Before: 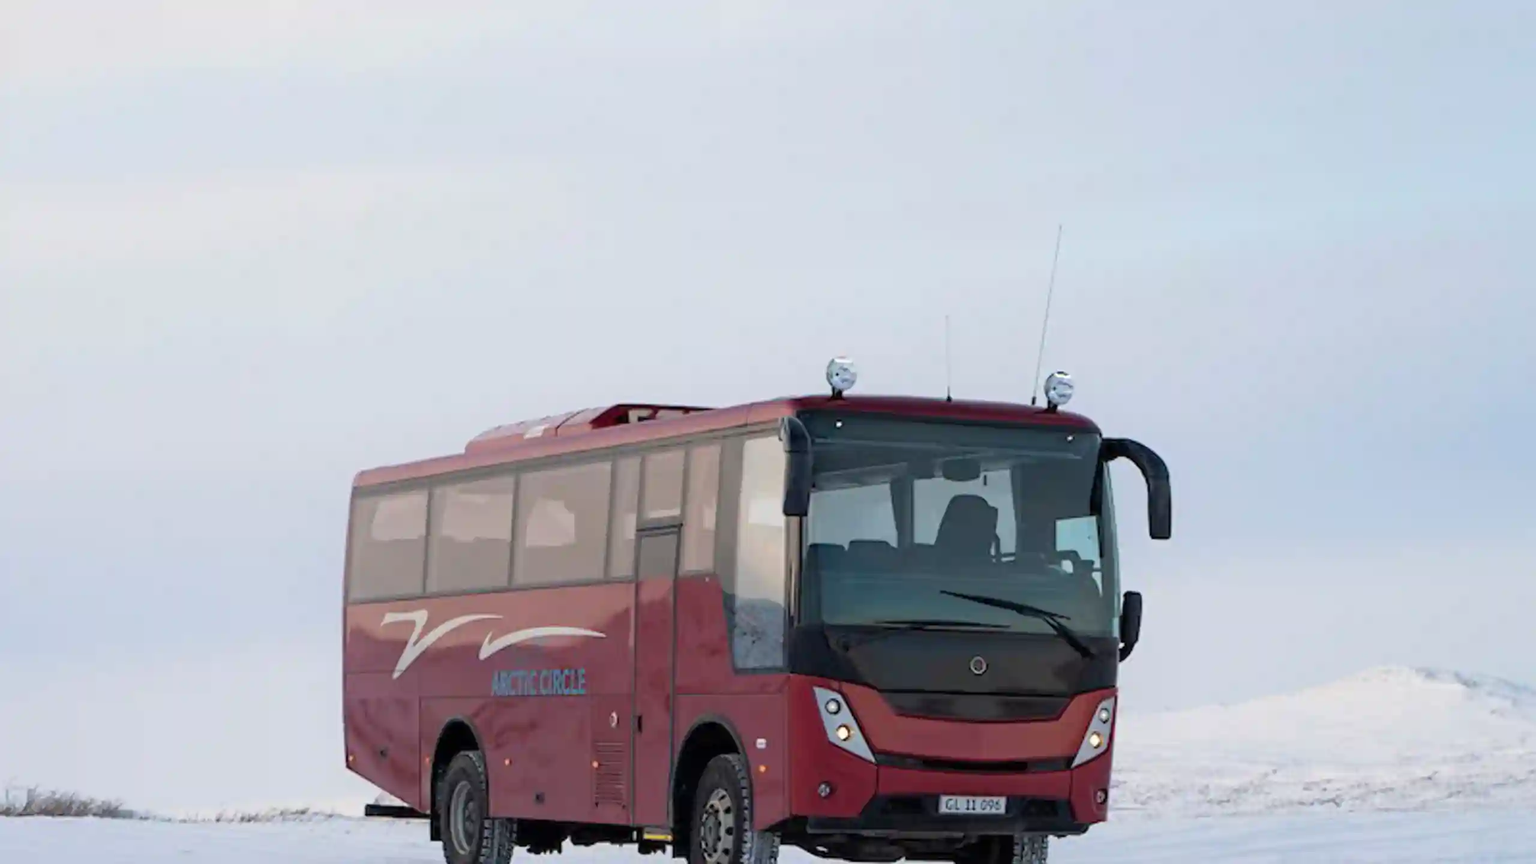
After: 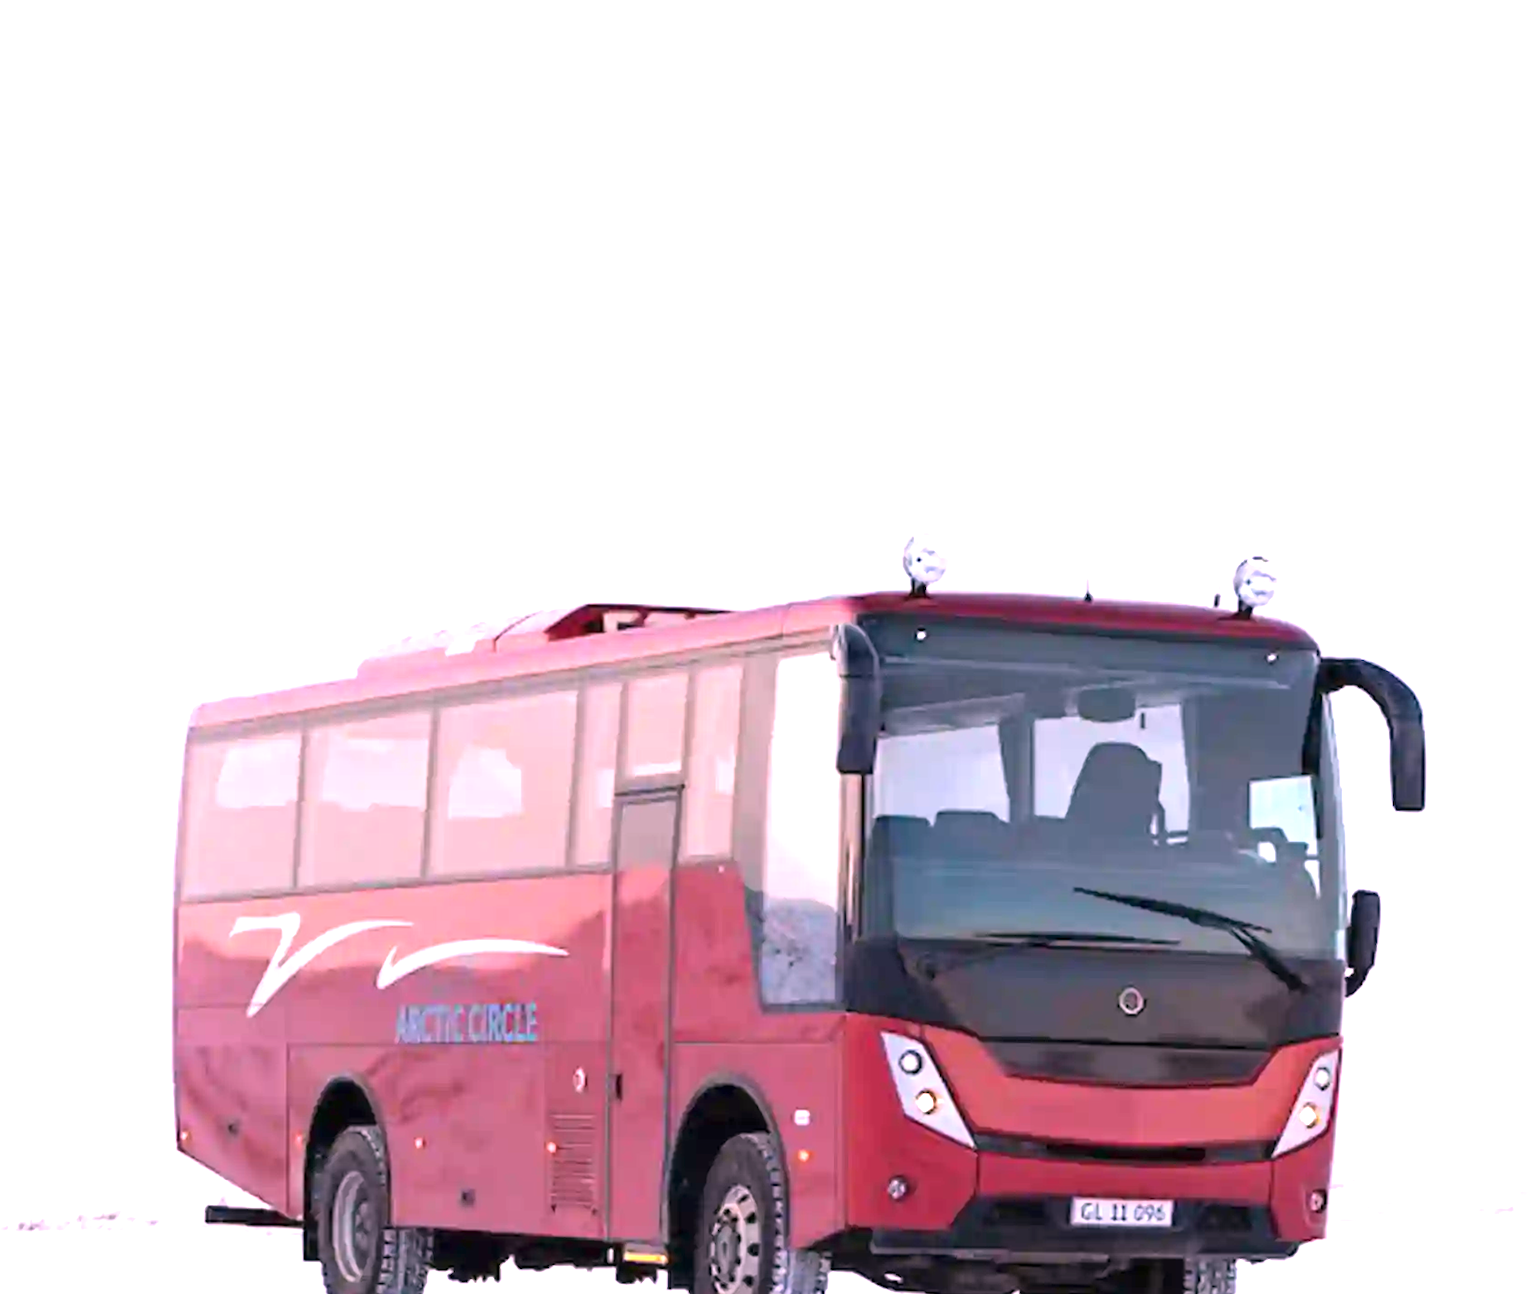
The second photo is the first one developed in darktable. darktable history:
rotate and perspective: rotation 0.192°, lens shift (horizontal) -0.015, crop left 0.005, crop right 0.996, crop top 0.006, crop bottom 0.99
exposure: black level correction 0, exposure 1.2 EV, compensate exposure bias true, compensate highlight preservation false
white balance: red 1.188, blue 1.11
crop and rotate: left 14.292%, right 19.041%
